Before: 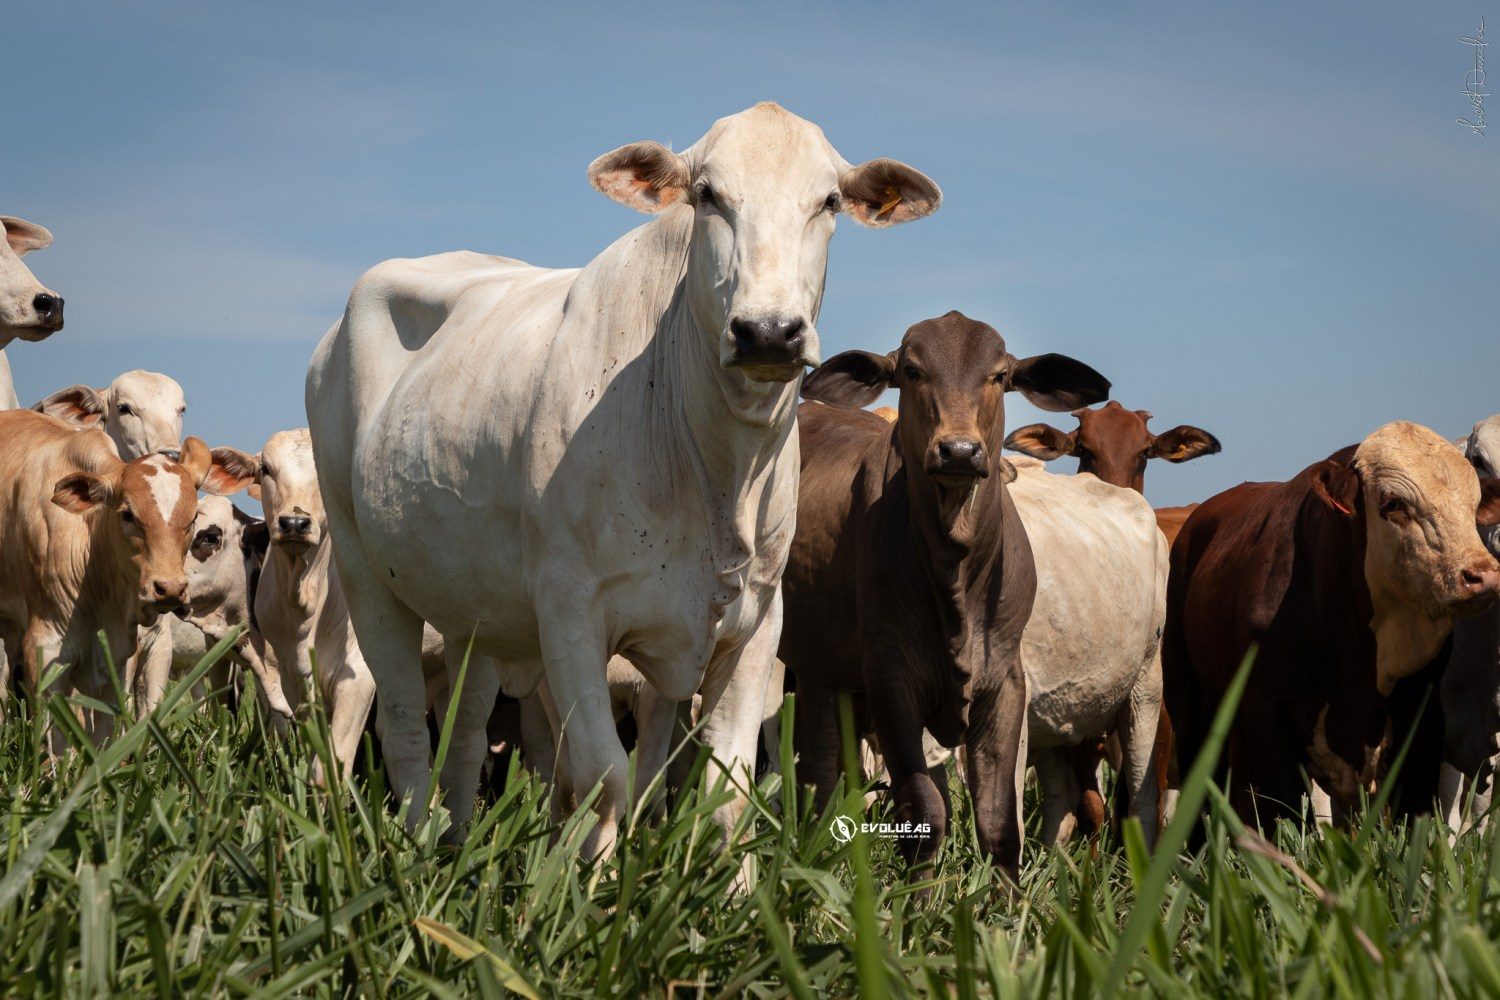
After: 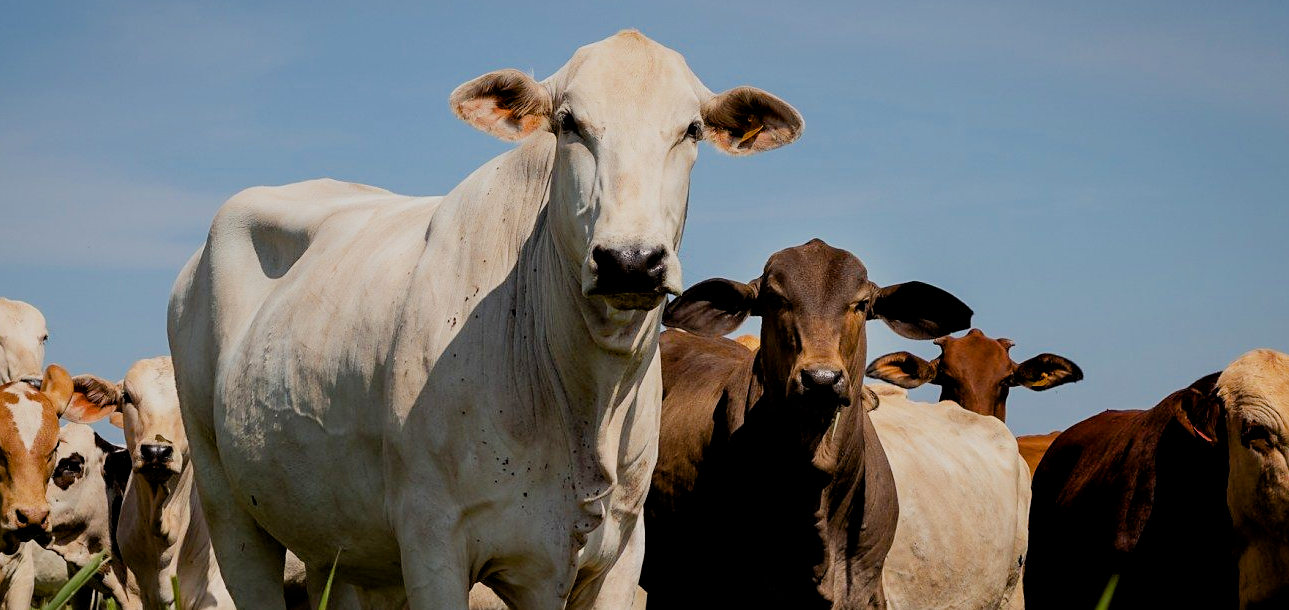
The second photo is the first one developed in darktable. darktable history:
color balance rgb: global offset › luminance -1.011%, perceptual saturation grading › global saturation 31.214%, global vibrance 4.851%, contrast 3.491%
filmic rgb: black relative exposure -7.65 EV, white relative exposure 4.56 EV, threshold 5.99 EV, hardness 3.61, enable highlight reconstruction true
crop and rotate: left 9.256%, top 7.278%, right 4.804%, bottom 31.639%
sharpen: radius 1.859, amount 0.398, threshold 1.532
